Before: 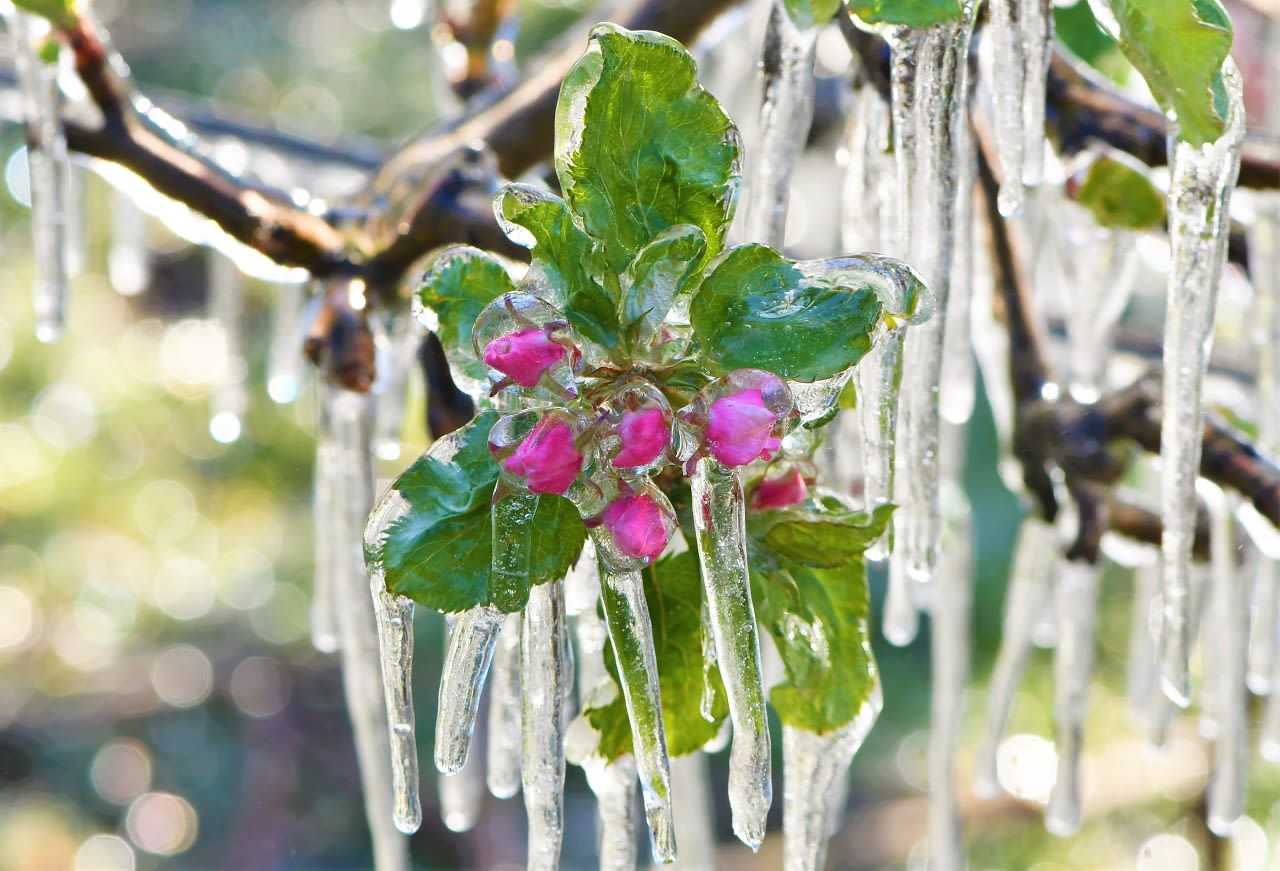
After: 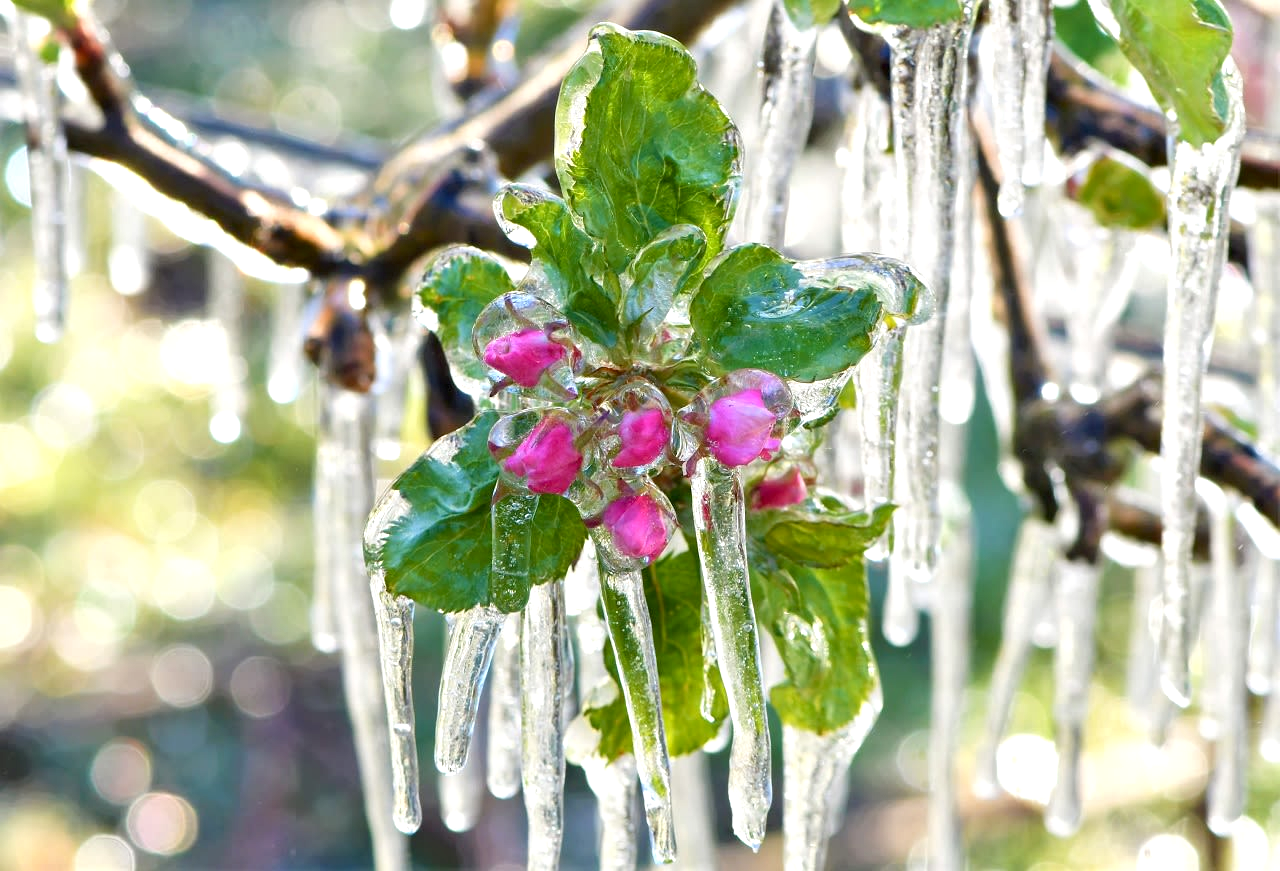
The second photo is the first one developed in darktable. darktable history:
local contrast: highlights 100%, shadows 100%, detail 120%, midtone range 0.2
exposure: black level correction 0.005, exposure 0.286 EV, compensate highlight preservation false
